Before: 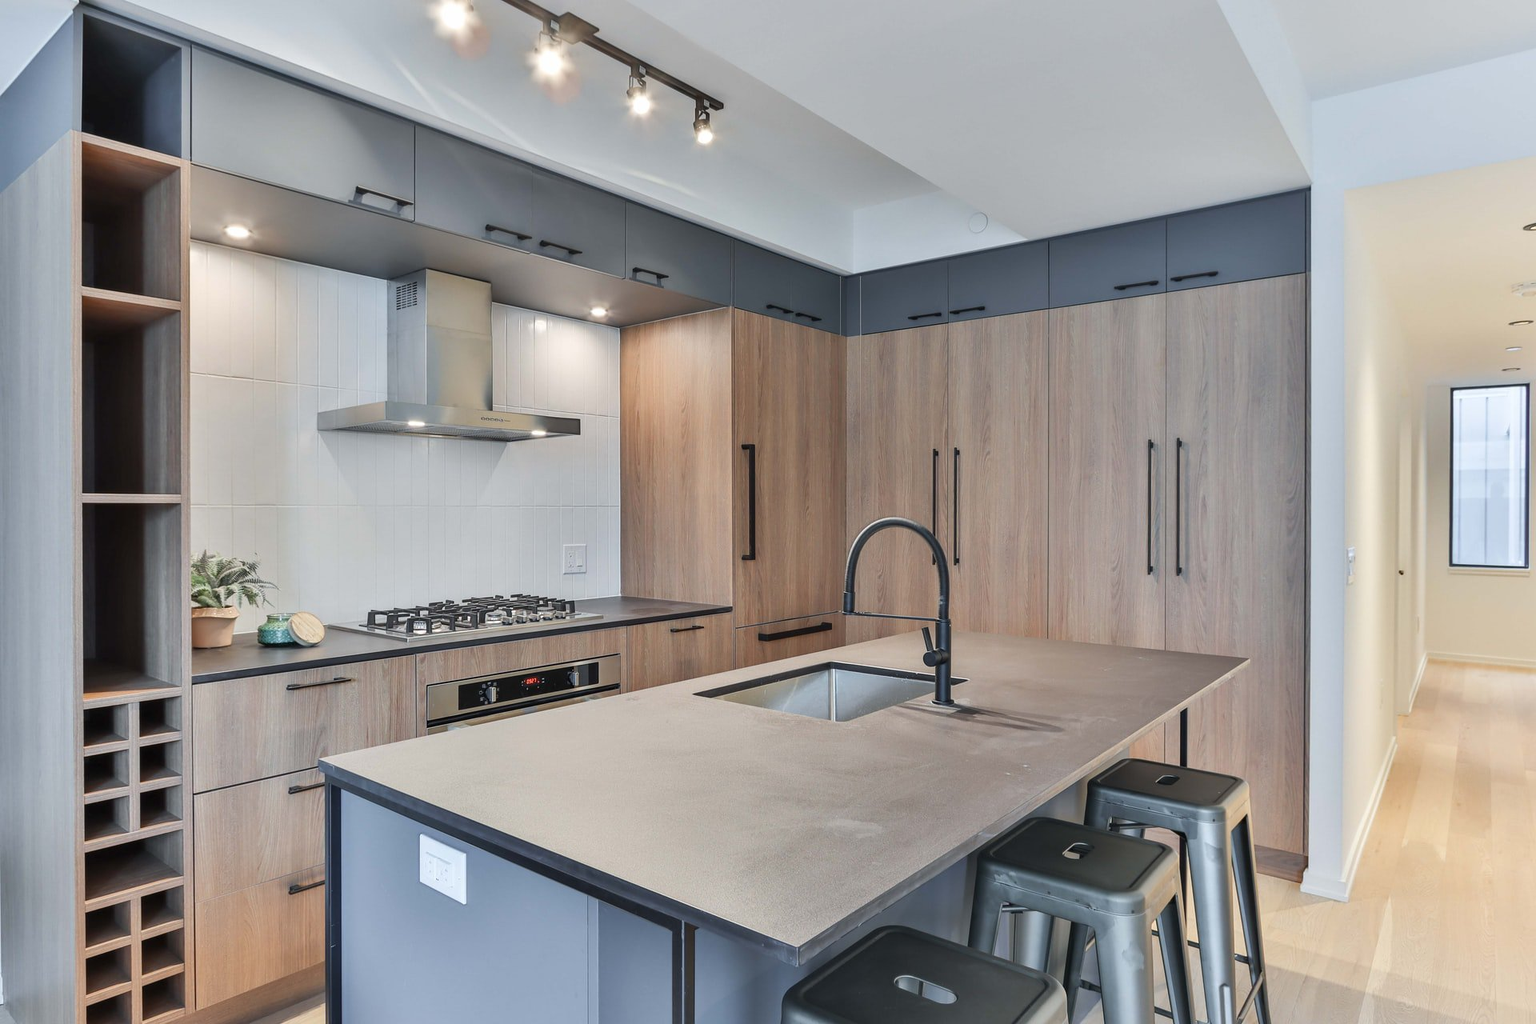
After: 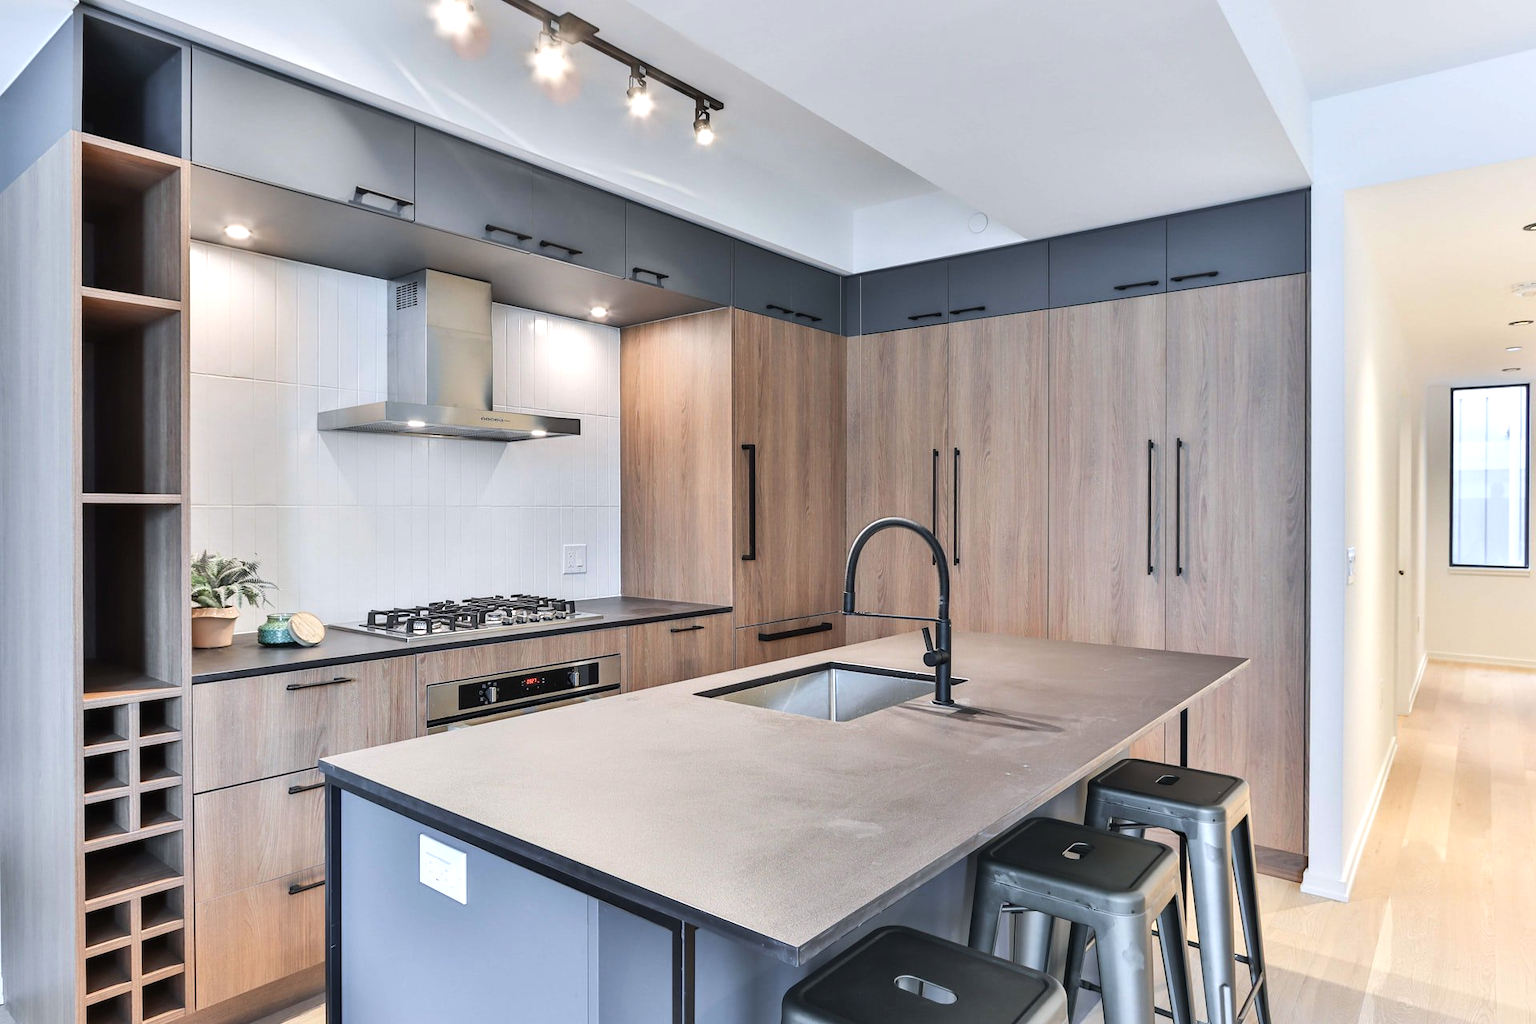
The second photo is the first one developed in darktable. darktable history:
white balance: red 1.004, blue 1.024
tone equalizer: -8 EV -0.417 EV, -7 EV -0.389 EV, -6 EV -0.333 EV, -5 EV -0.222 EV, -3 EV 0.222 EV, -2 EV 0.333 EV, -1 EV 0.389 EV, +0 EV 0.417 EV, edges refinement/feathering 500, mask exposure compensation -1.57 EV, preserve details no
